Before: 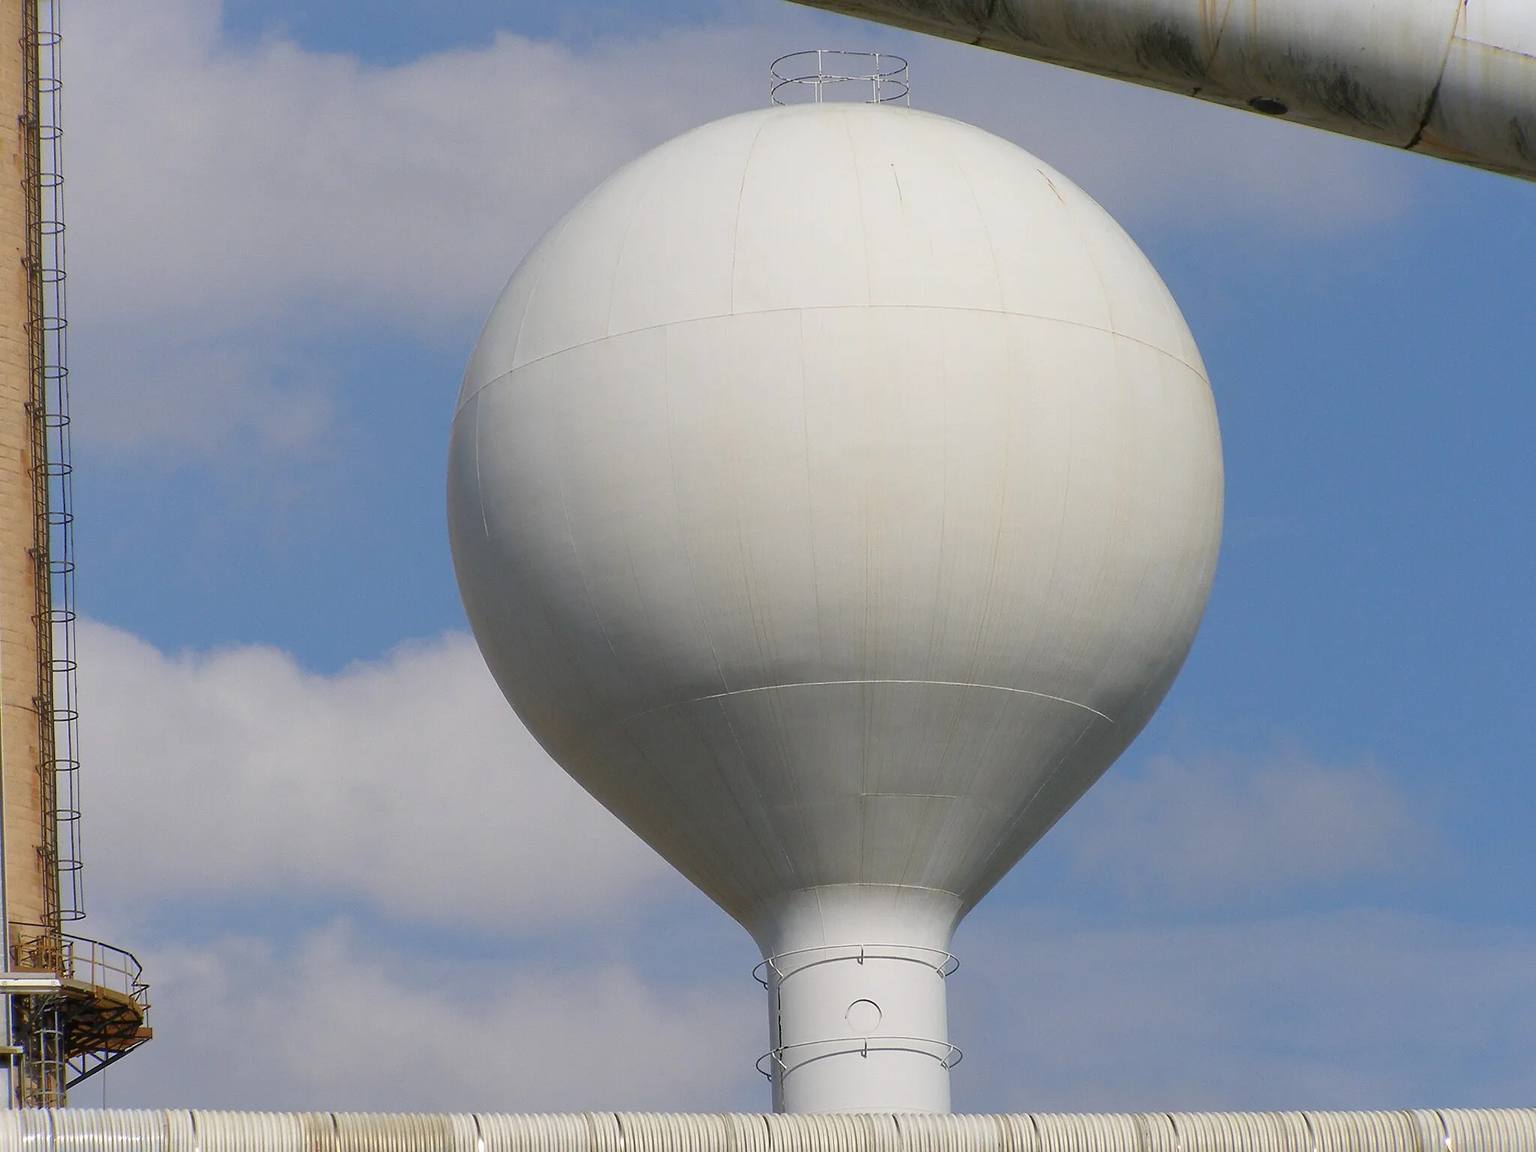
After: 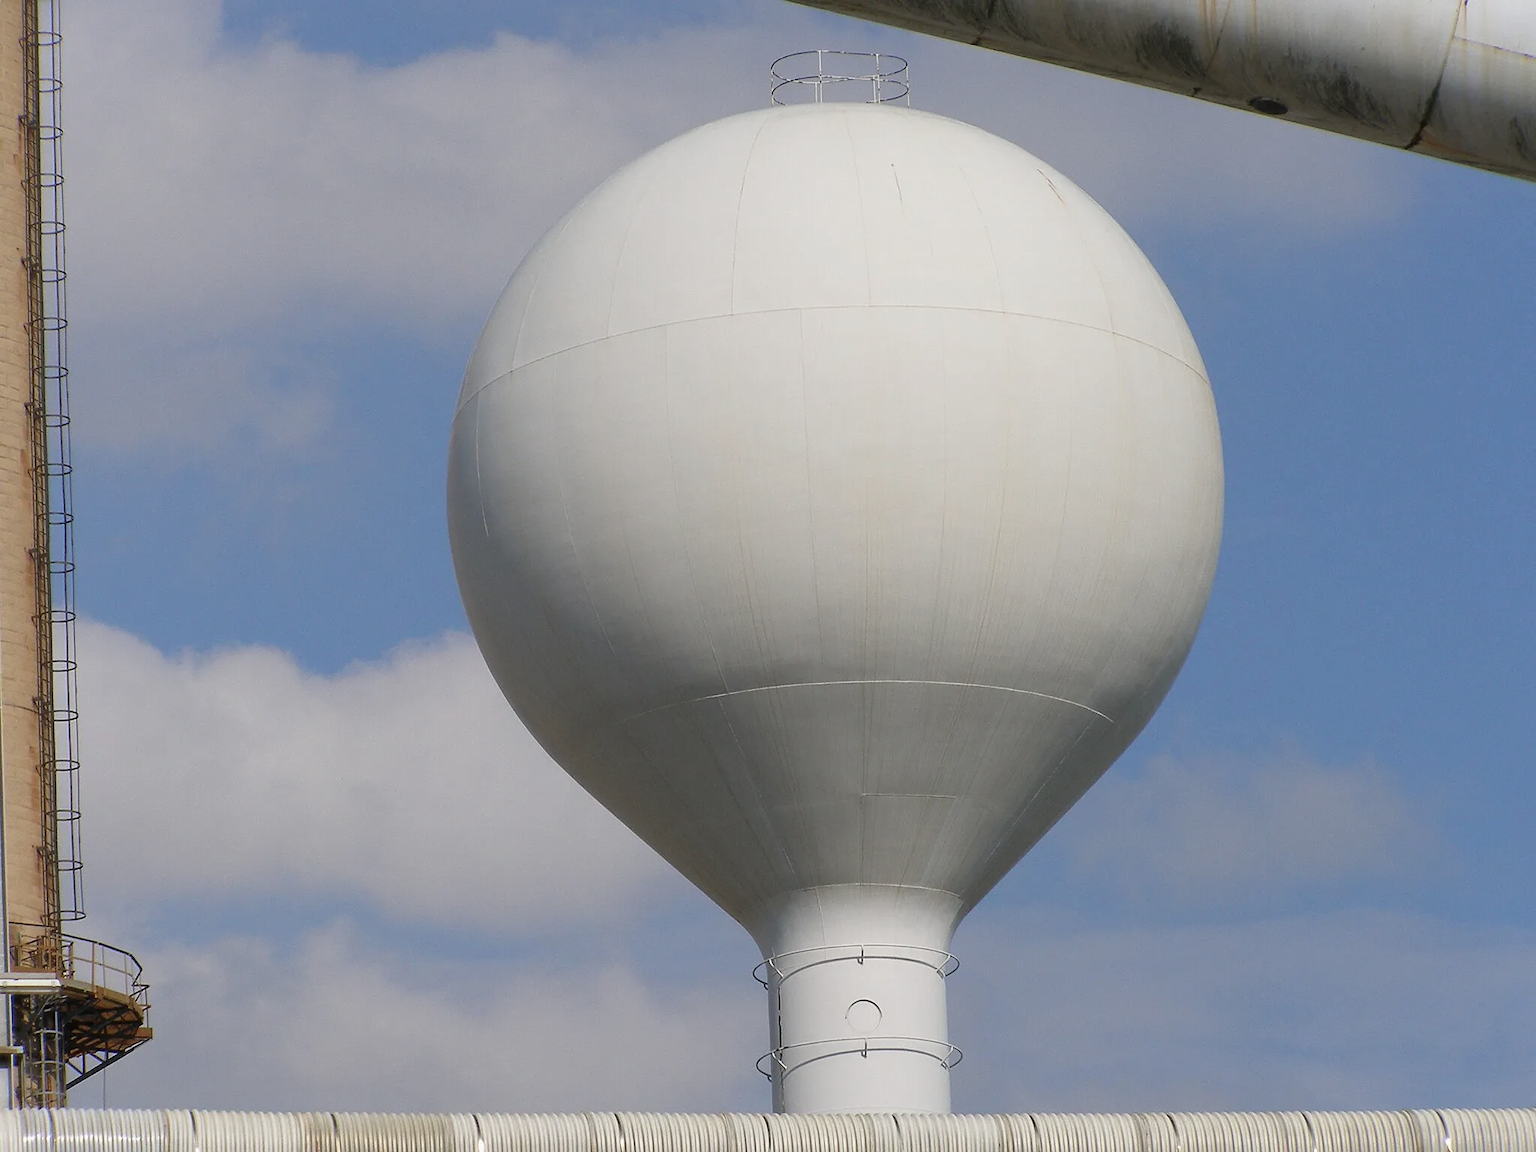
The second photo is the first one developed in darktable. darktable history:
tone equalizer: -7 EV 0.186 EV, -6 EV 0.149 EV, -5 EV 0.084 EV, -4 EV 0.045 EV, -2 EV -0.022 EV, -1 EV -0.047 EV, +0 EV -0.057 EV
color zones: curves: ch0 [(0, 0.5) (0.143, 0.5) (0.286, 0.5) (0.429, 0.504) (0.571, 0.5) (0.714, 0.509) (0.857, 0.5) (1, 0.5)]; ch1 [(0, 0.425) (0.143, 0.425) (0.286, 0.375) (0.429, 0.405) (0.571, 0.5) (0.714, 0.47) (0.857, 0.425) (1, 0.435)]; ch2 [(0, 0.5) (0.143, 0.5) (0.286, 0.5) (0.429, 0.517) (0.571, 0.5) (0.714, 0.51) (0.857, 0.5) (1, 0.5)]
